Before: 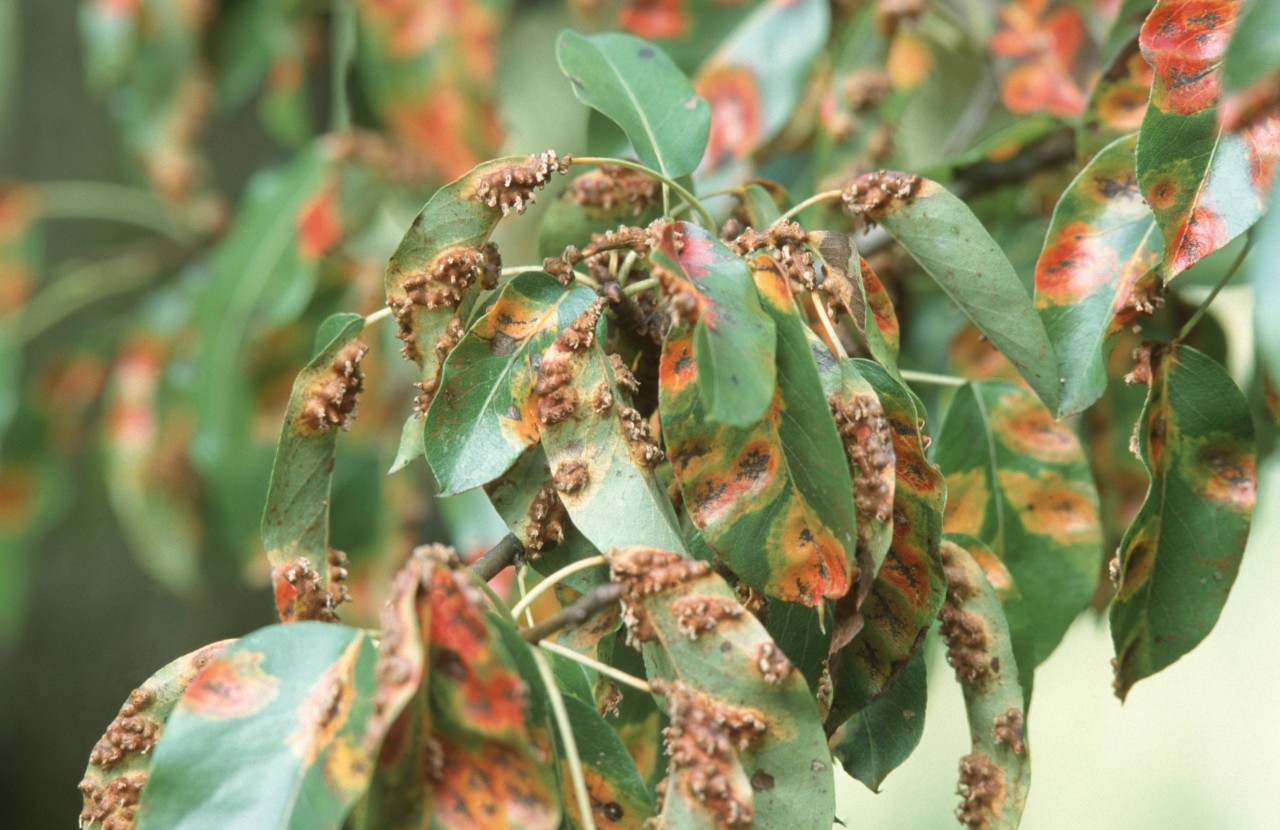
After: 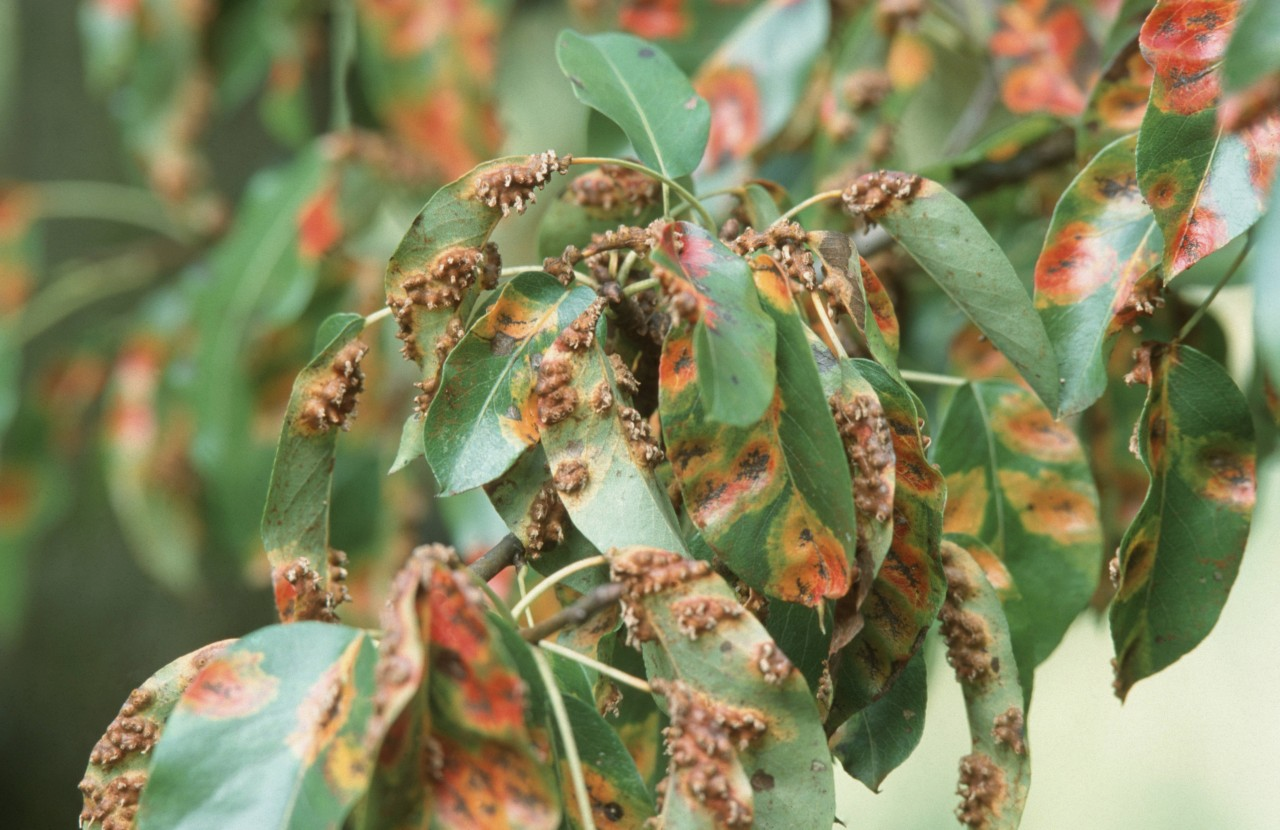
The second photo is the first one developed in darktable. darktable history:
exposure: exposure -0.149 EV, compensate highlight preservation false
